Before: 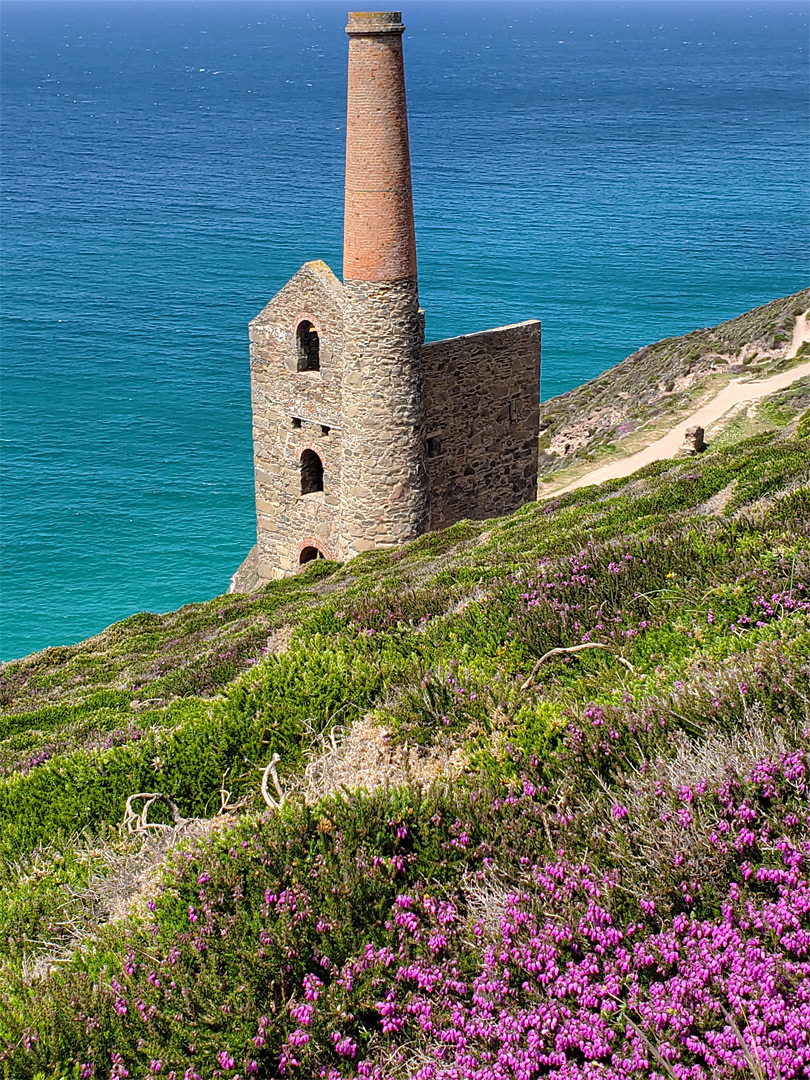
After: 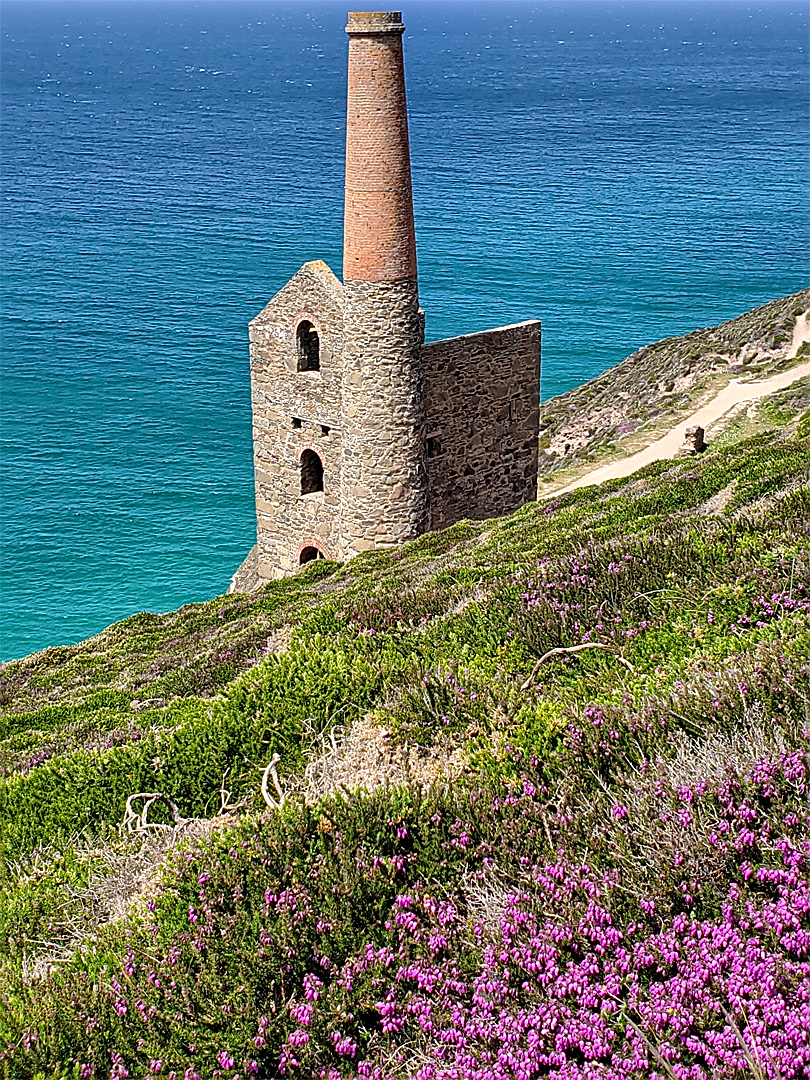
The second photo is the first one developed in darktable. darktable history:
sharpen: on, module defaults
local contrast: mode bilateral grid, contrast 20, coarseness 20, detail 150%, midtone range 0.2
